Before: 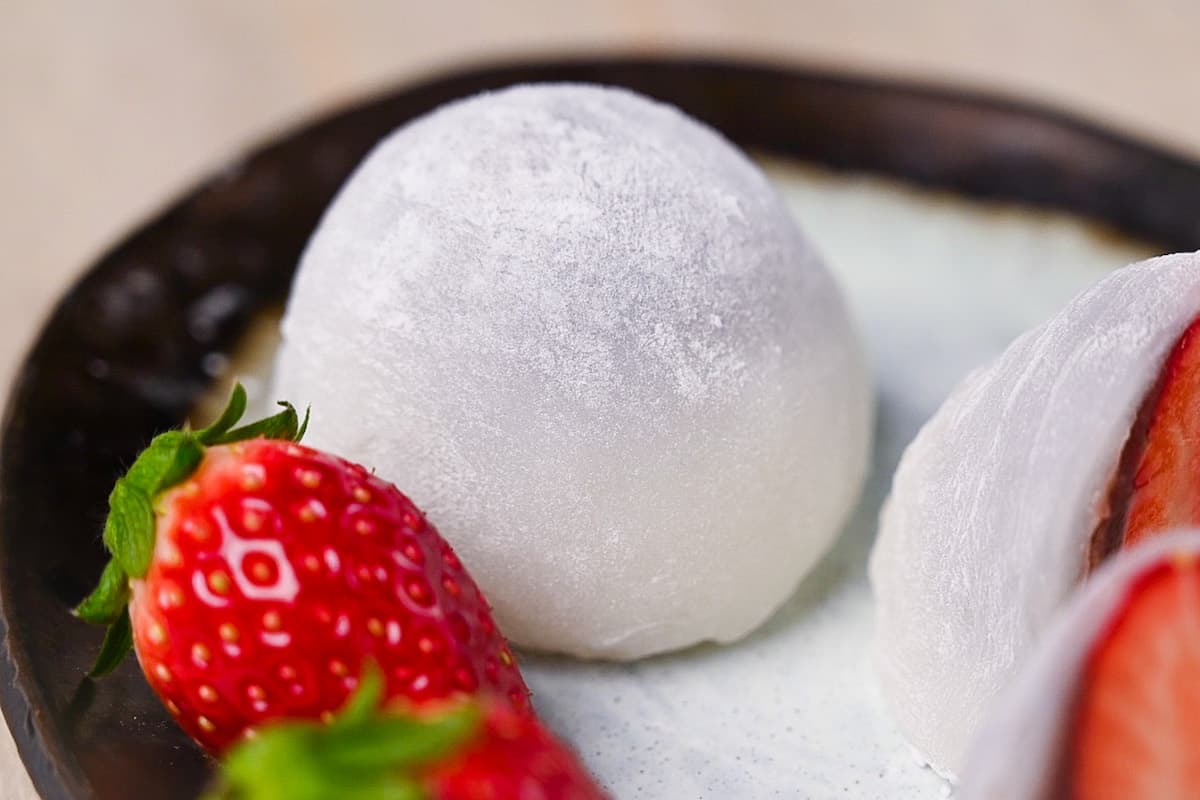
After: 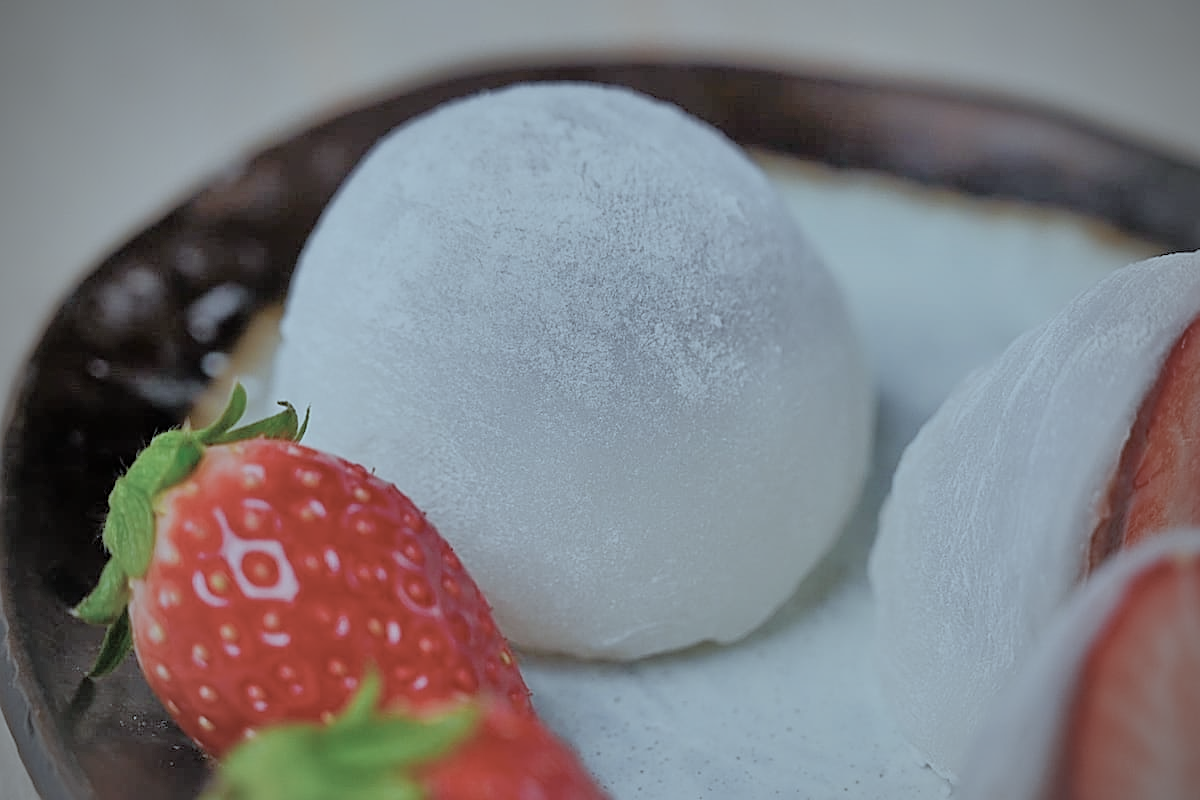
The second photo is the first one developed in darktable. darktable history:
tone equalizer: -7 EV 0.16 EV, -6 EV 0.601 EV, -5 EV 1.17 EV, -4 EV 1.35 EV, -3 EV 1.15 EV, -2 EV 0.6 EV, -1 EV 0.168 EV
sharpen: on, module defaults
filmic rgb: middle gray luminance 4.06%, black relative exposure -12.95 EV, white relative exposure 5.04 EV, target black luminance 0%, hardness 5.18, latitude 59.67%, contrast 0.753, highlights saturation mix 5.58%, shadows ↔ highlights balance 26.16%
color correction: highlights a* -12.31, highlights b* -17.43, saturation 0.709
vignetting: fall-off start 73.21%
shadows and highlights: radius 118.95, shadows 41.85, highlights -62.22, soften with gaussian
